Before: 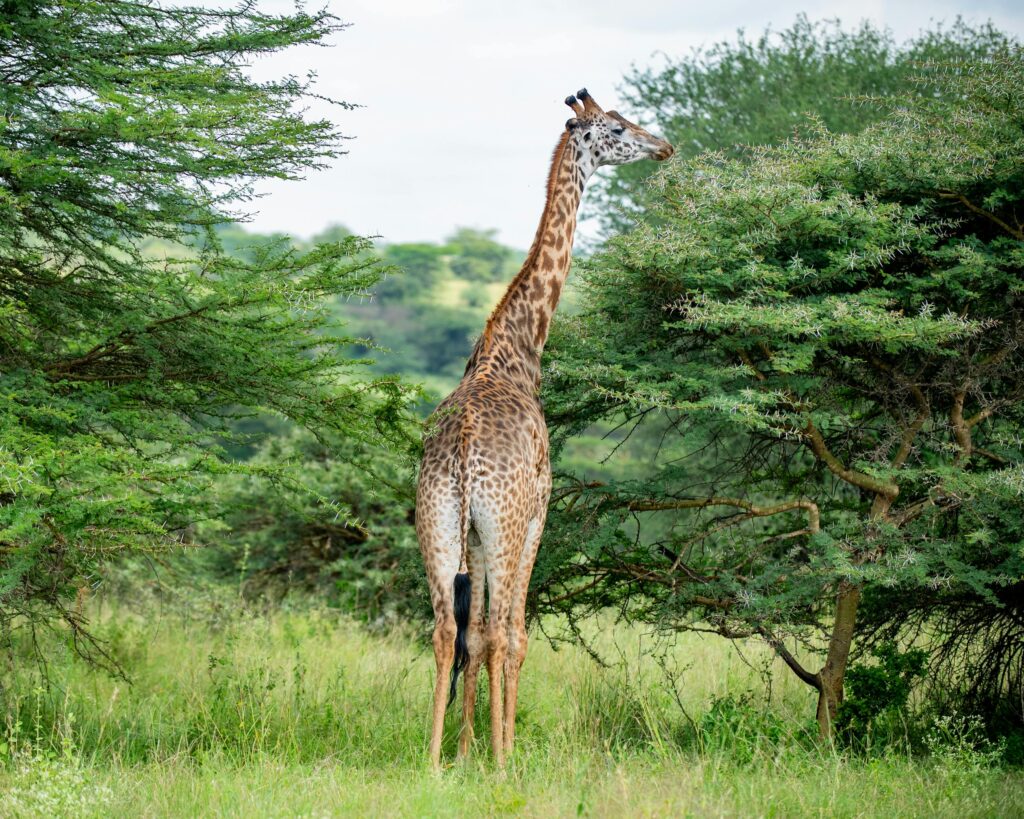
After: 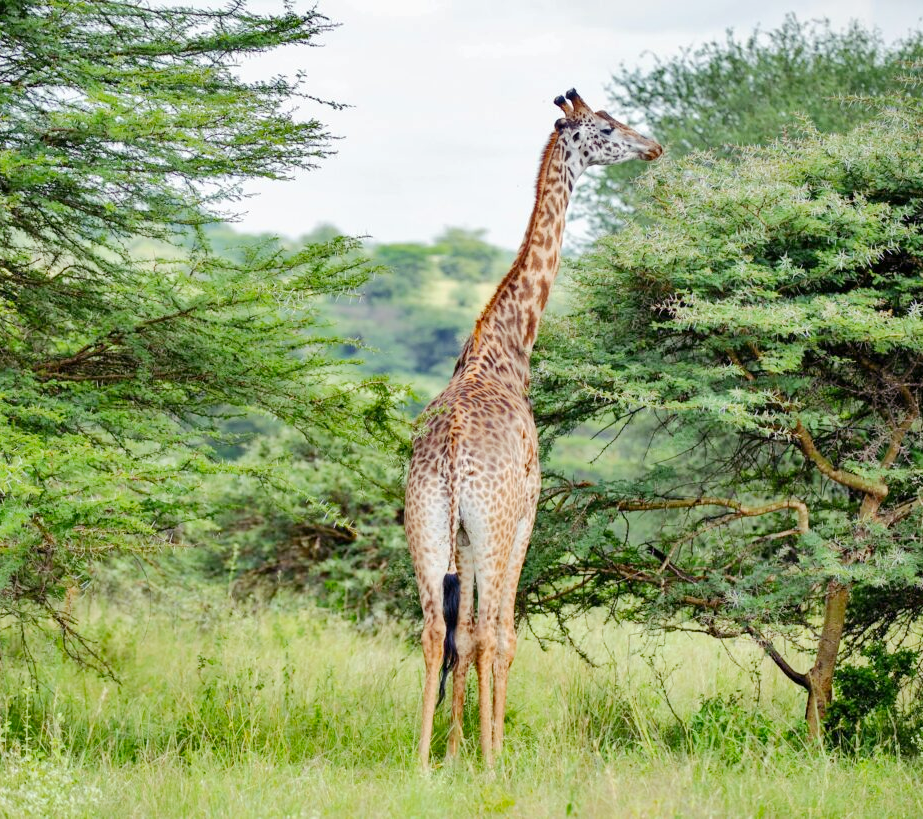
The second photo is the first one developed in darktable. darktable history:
tone curve: curves: ch0 [(0, 0) (0.003, 0.004) (0.011, 0.015) (0.025, 0.033) (0.044, 0.058) (0.069, 0.091) (0.1, 0.131) (0.136, 0.179) (0.177, 0.233) (0.224, 0.295) (0.277, 0.364) (0.335, 0.434) (0.399, 0.51) (0.468, 0.583) (0.543, 0.654) (0.623, 0.724) (0.709, 0.789) (0.801, 0.852) (0.898, 0.924) (1, 1)], preserve colors none
color balance rgb: shadows lift › luminance 0.259%, shadows lift › chroma 7.017%, shadows lift › hue 300.12°, linear chroma grading › global chroma -14.464%, perceptual saturation grading › global saturation 25.168%, perceptual brilliance grading › mid-tones 10.939%, perceptual brilliance grading › shadows 15.461%
shadows and highlights: soften with gaussian
crop and rotate: left 1.075%, right 8.705%
